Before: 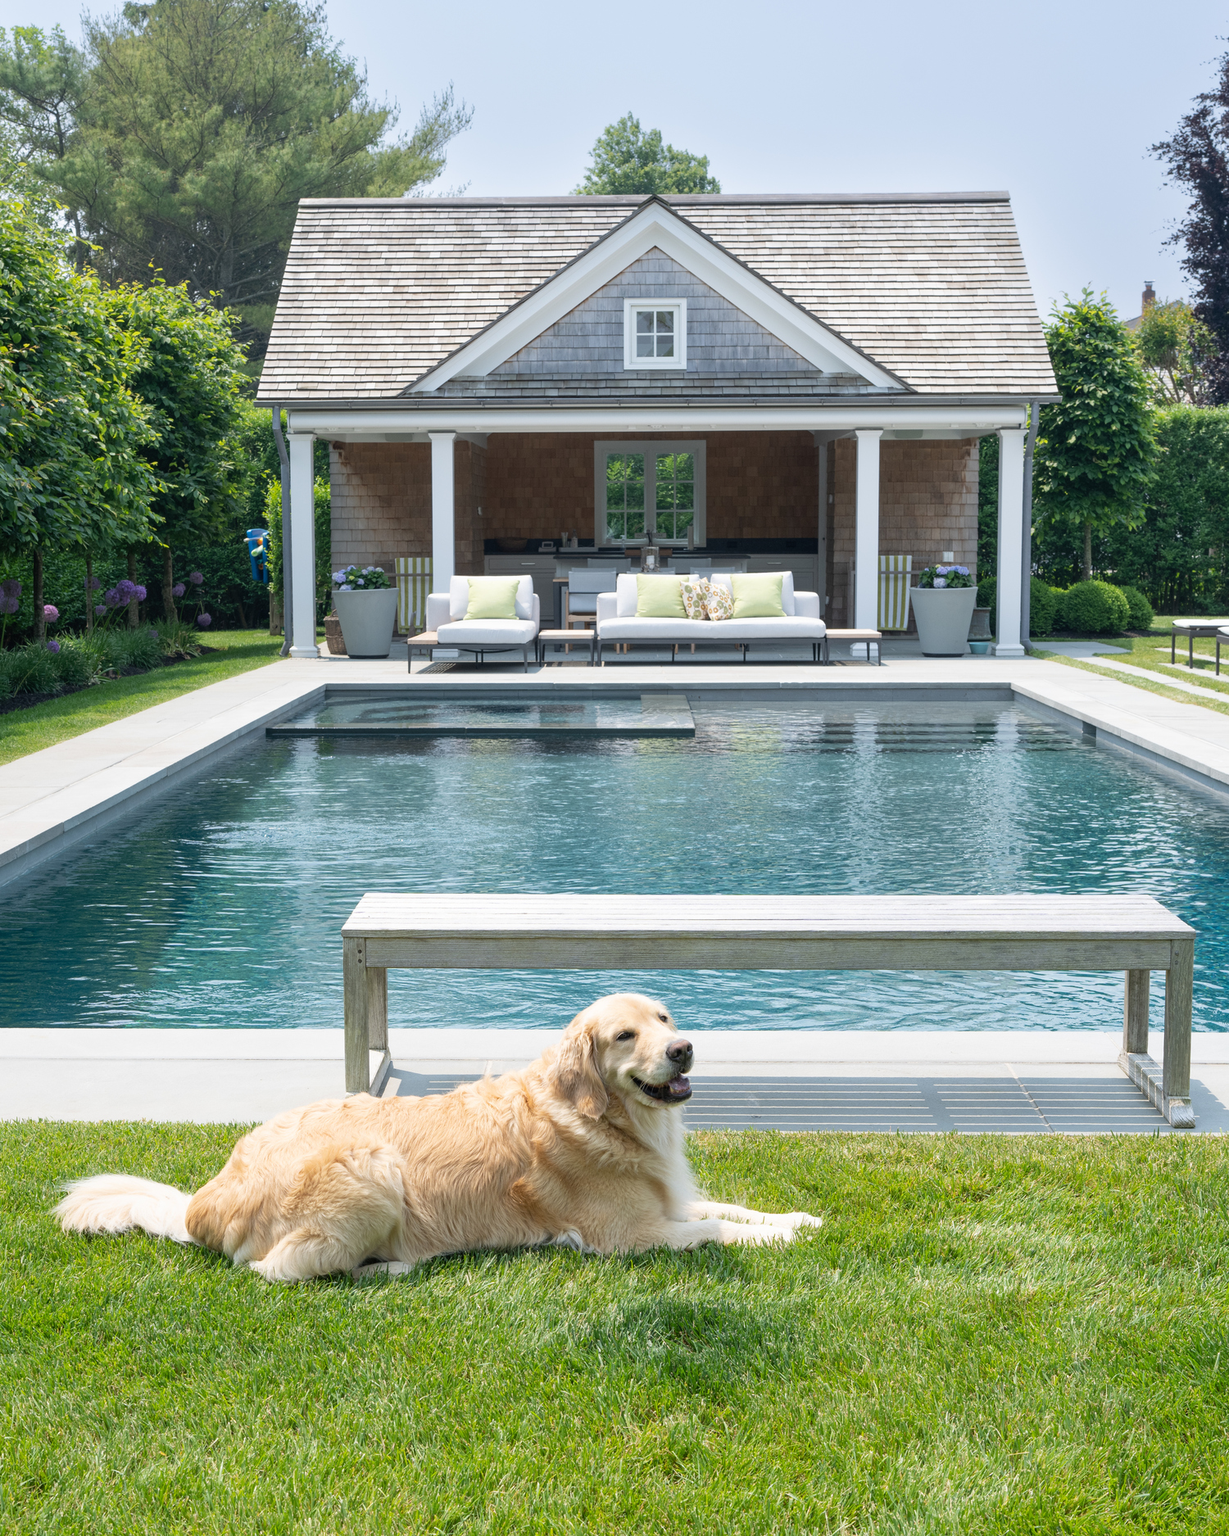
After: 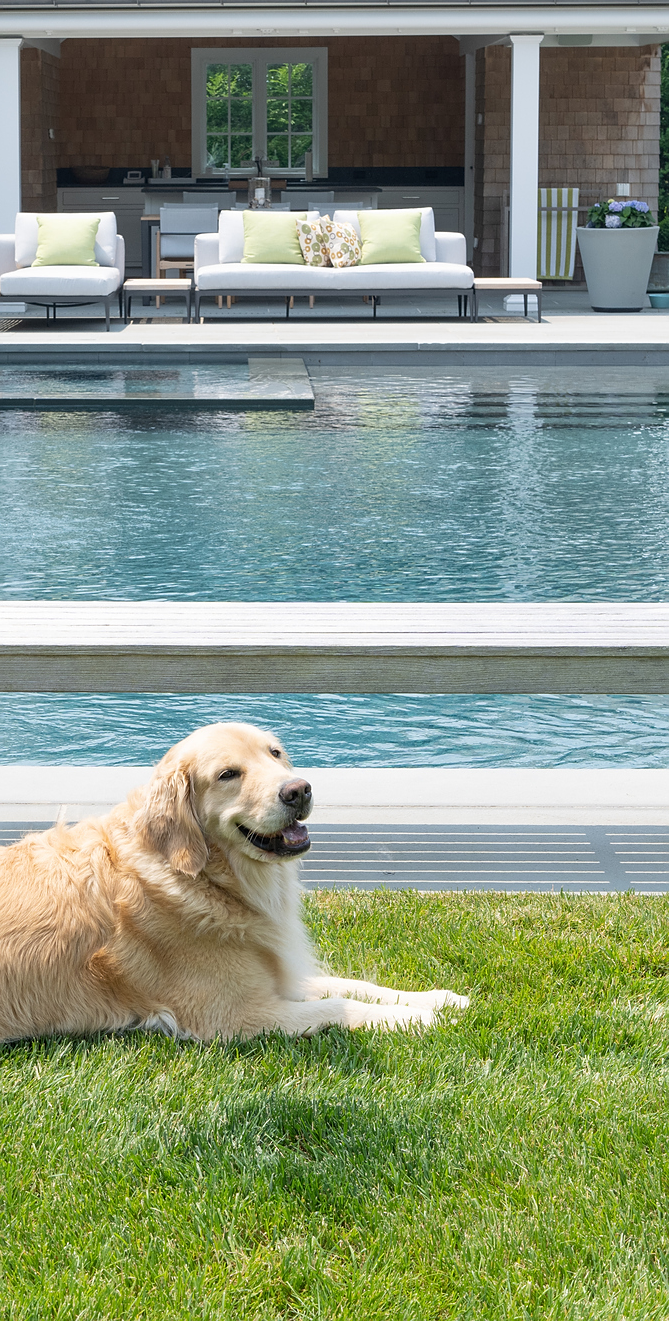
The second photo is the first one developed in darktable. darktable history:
sharpen: radius 1.047
crop: left 35.636%, top 26.139%, right 19.76%, bottom 3.391%
